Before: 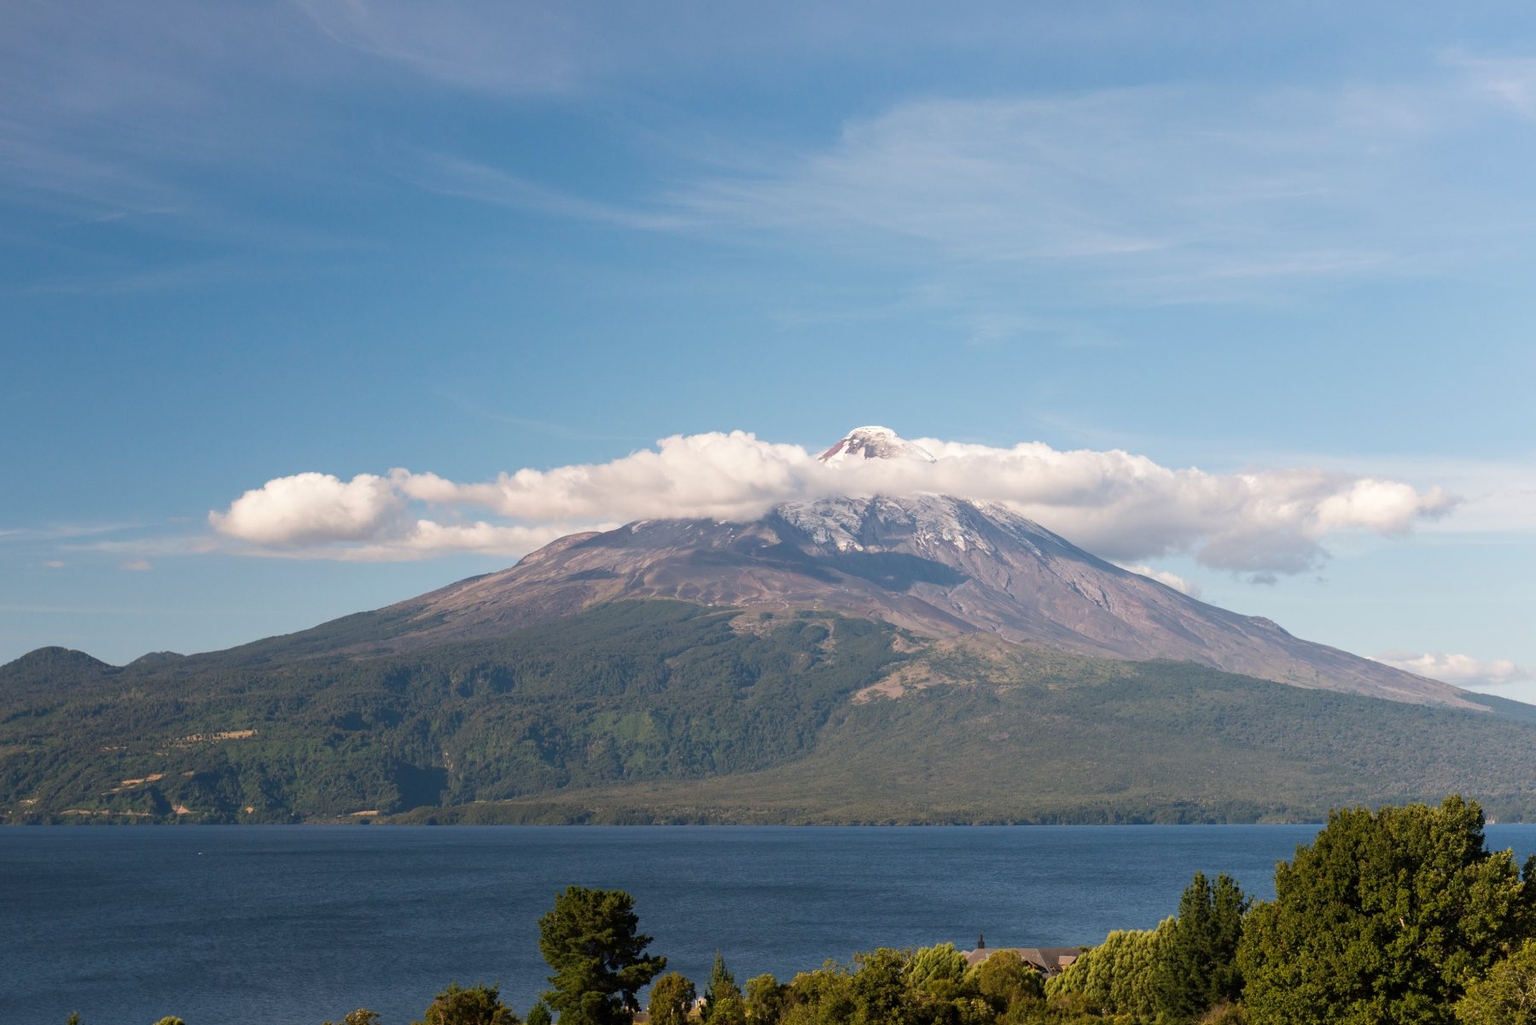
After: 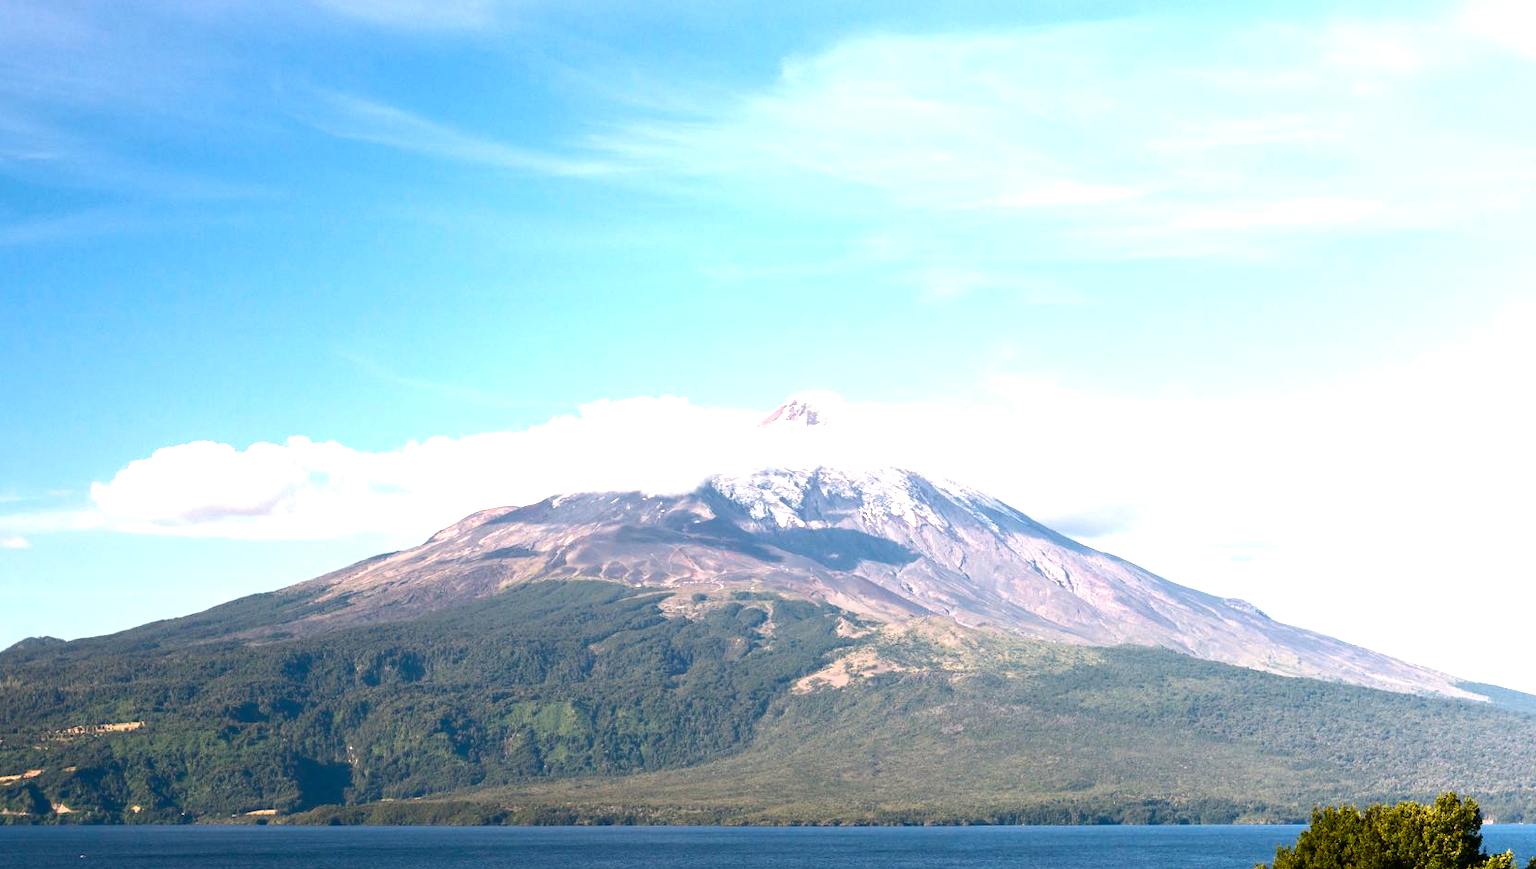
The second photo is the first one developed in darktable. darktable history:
crop: left 8.155%, top 6.611%, bottom 15.385%
contrast brightness saturation: contrast 0.13, brightness -0.24, saturation 0.14
exposure: black level correction 0, exposure 1.379 EV, compensate exposure bias true, compensate highlight preservation false
